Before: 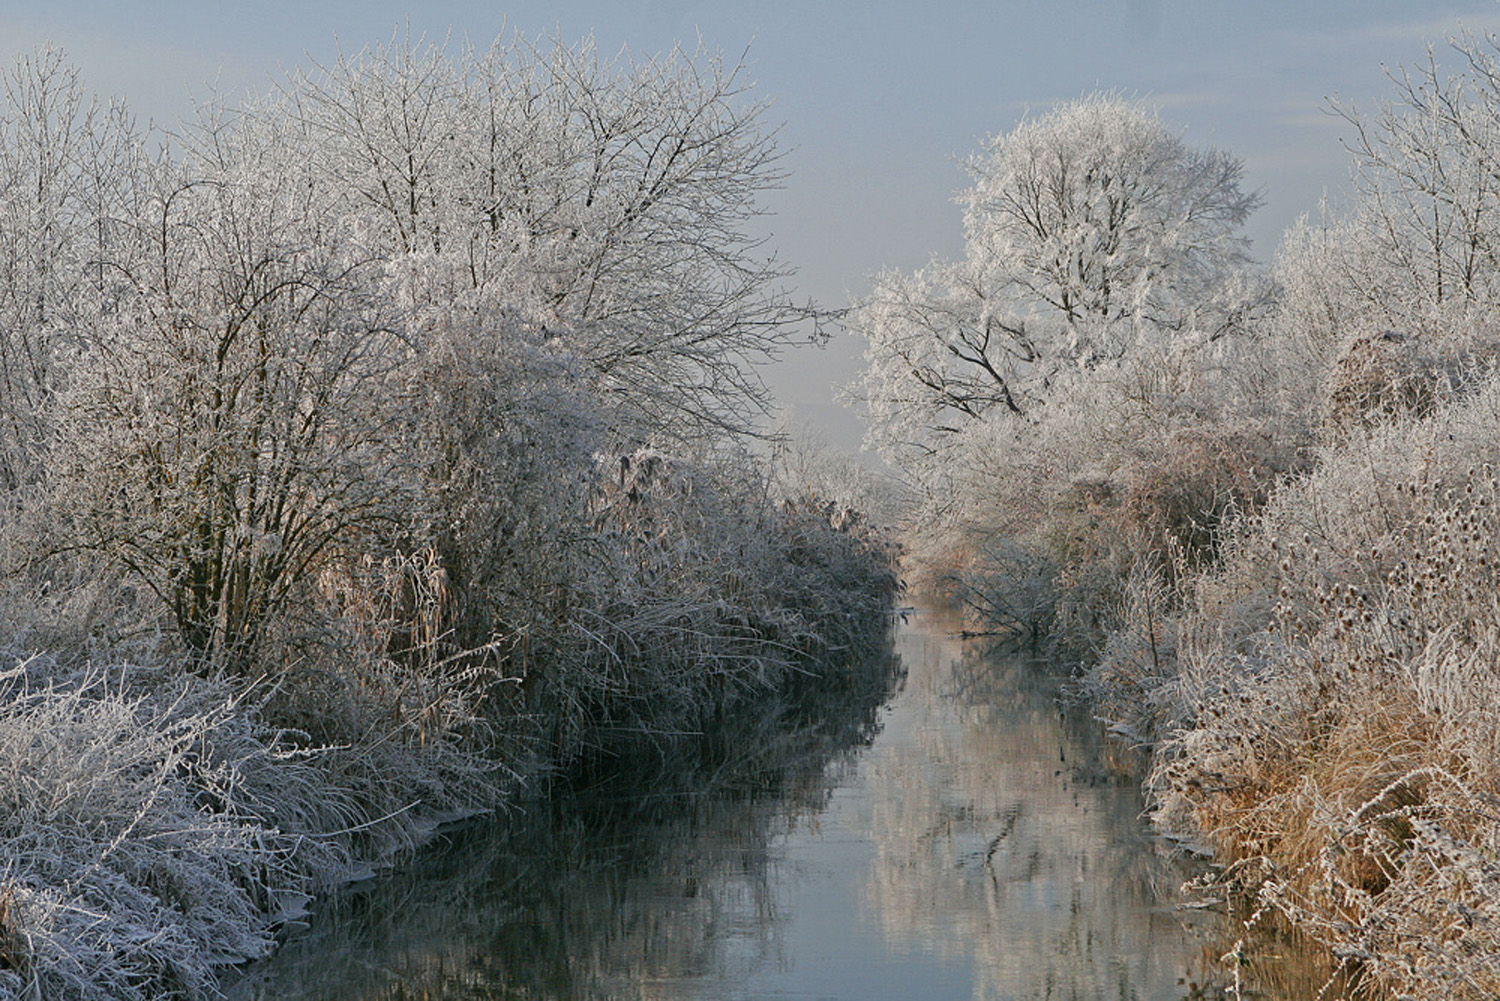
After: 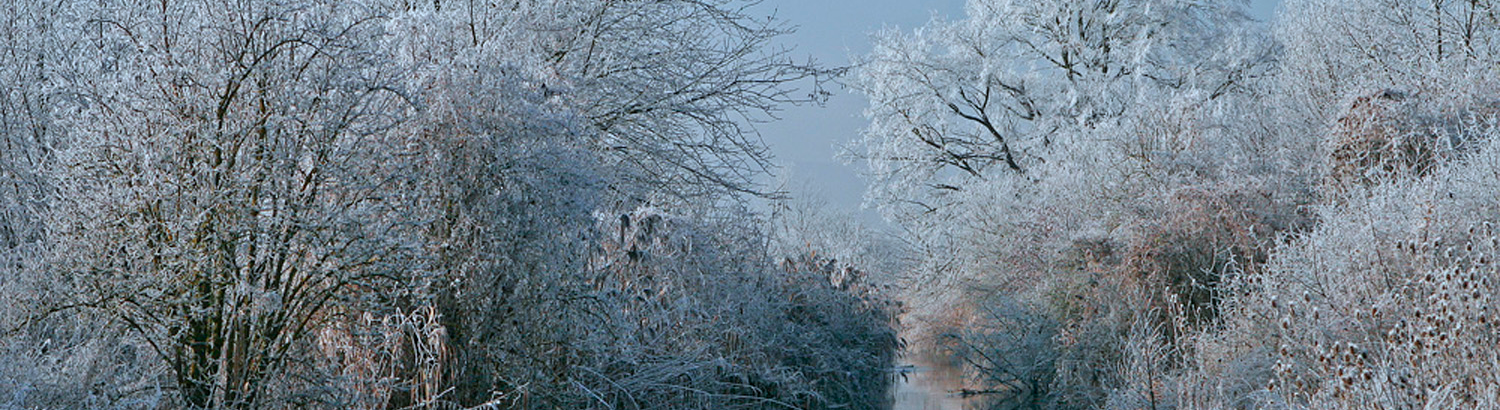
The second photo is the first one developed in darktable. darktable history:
crop and rotate: top 24.346%, bottom 34.616%
color calibration: illuminant as shot in camera, x 0.384, y 0.38, temperature 3968.25 K
